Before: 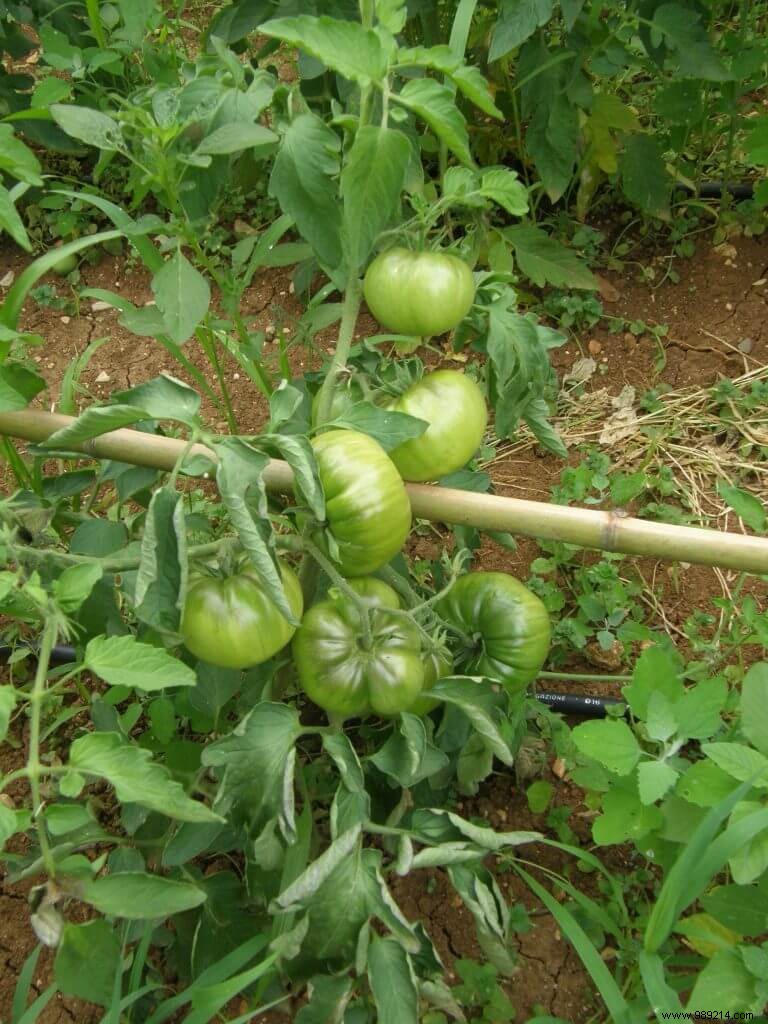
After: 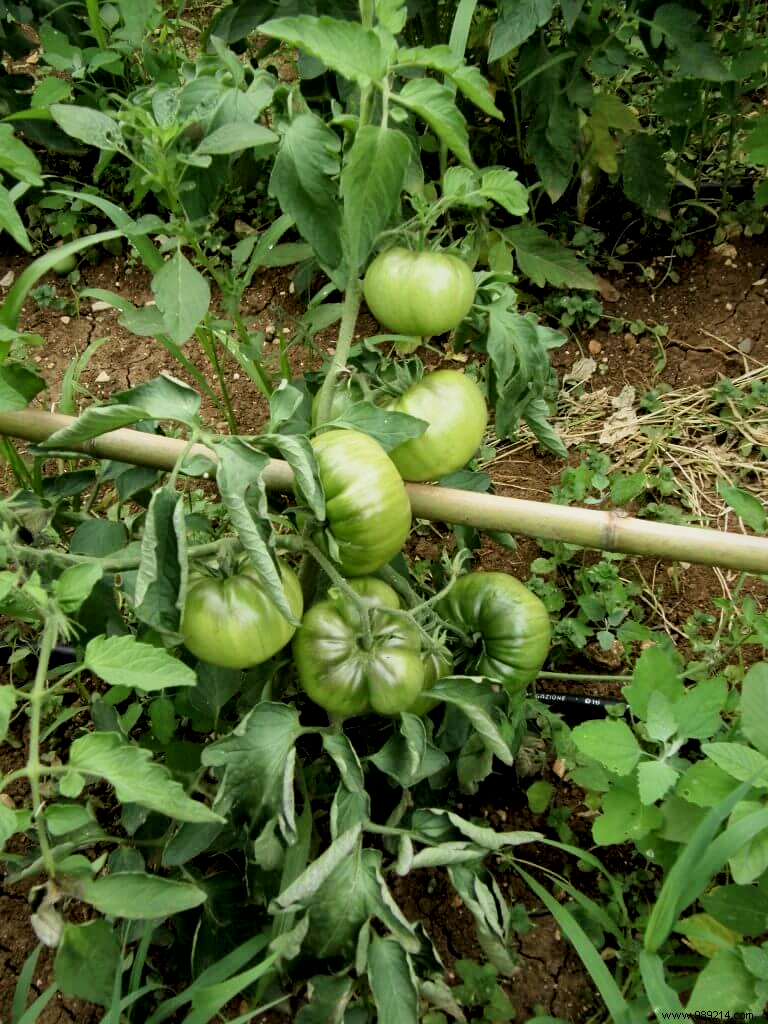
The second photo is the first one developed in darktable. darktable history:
exposure: exposure -0.151 EV, compensate highlight preservation false
local contrast: mode bilateral grid, contrast 25, coarseness 60, detail 151%, midtone range 0.2
filmic rgb: black relative exposure -5 EV, hardness 2.88, contrast 1.3, highlights saturation mix -30%
